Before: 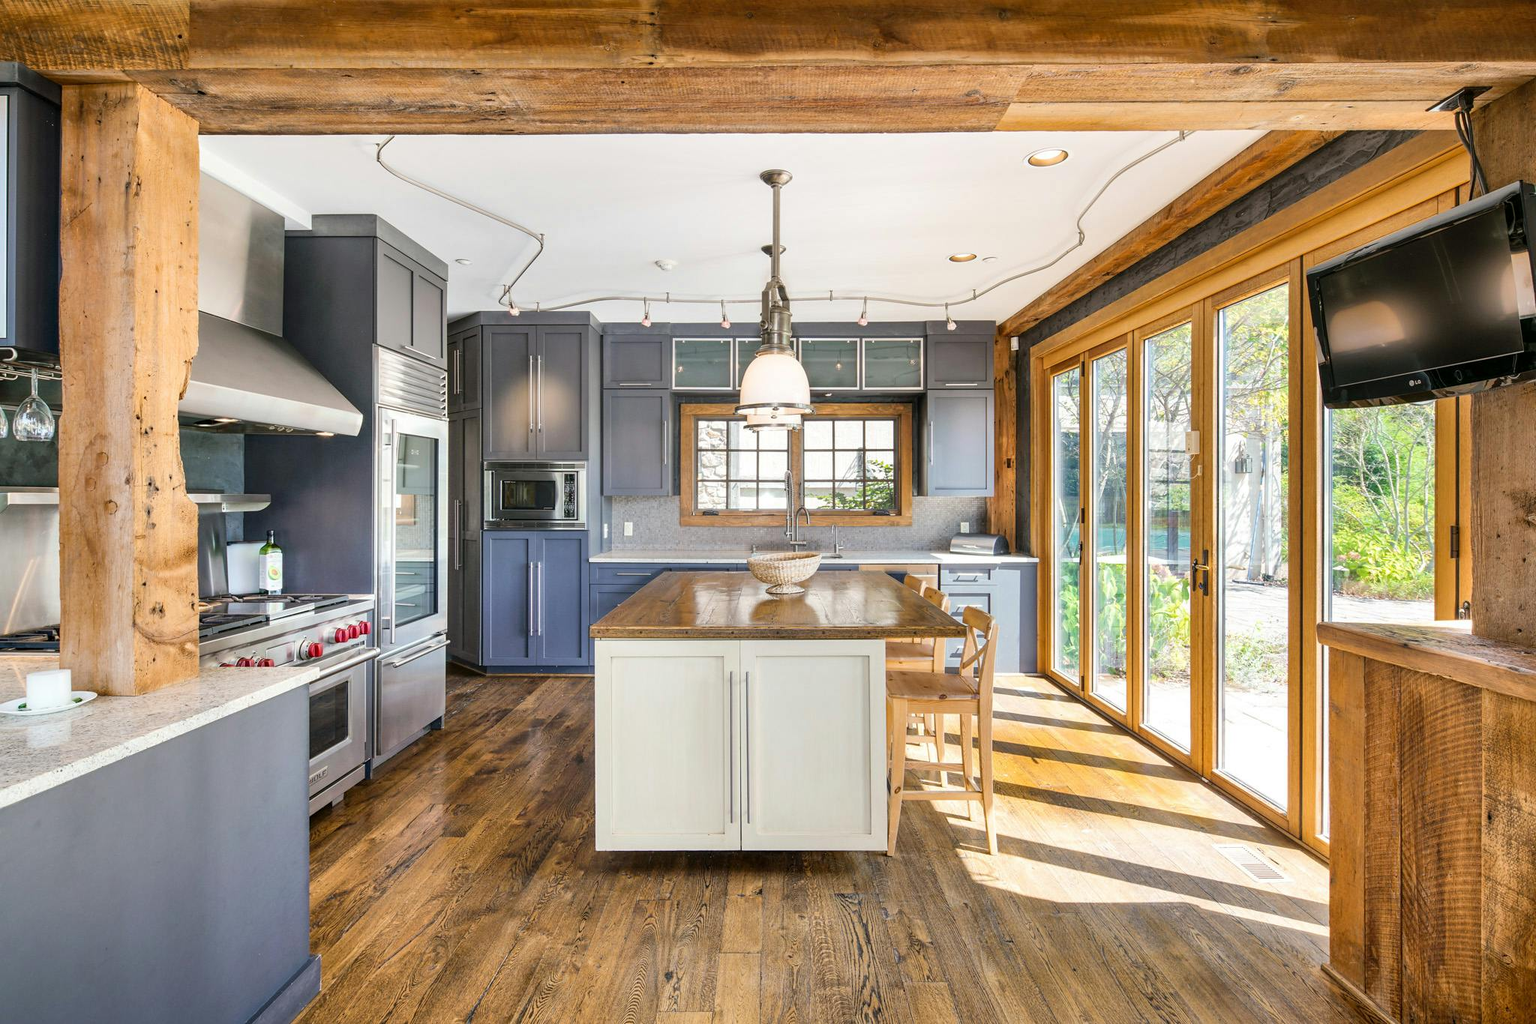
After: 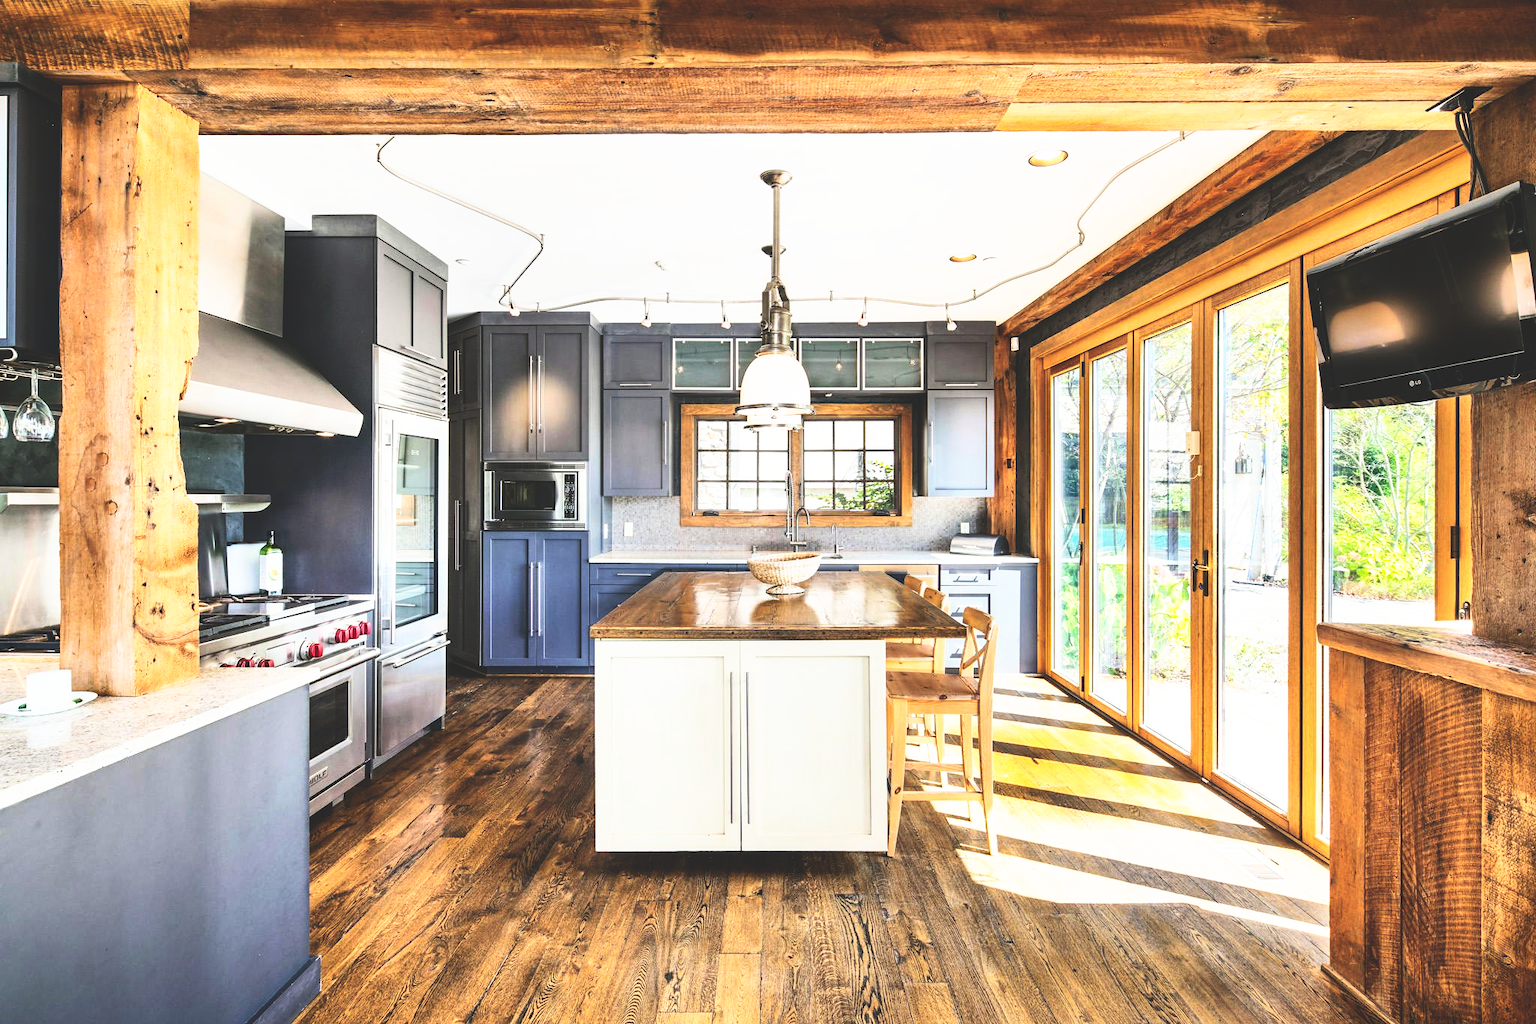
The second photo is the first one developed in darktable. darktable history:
base curve: curves: ch0 [(0, 0.036) (0.007, 0.037) (0.604, 0.887) (1, 1)], preserve colors none
contrast brightness saturation: contrast 0.215
